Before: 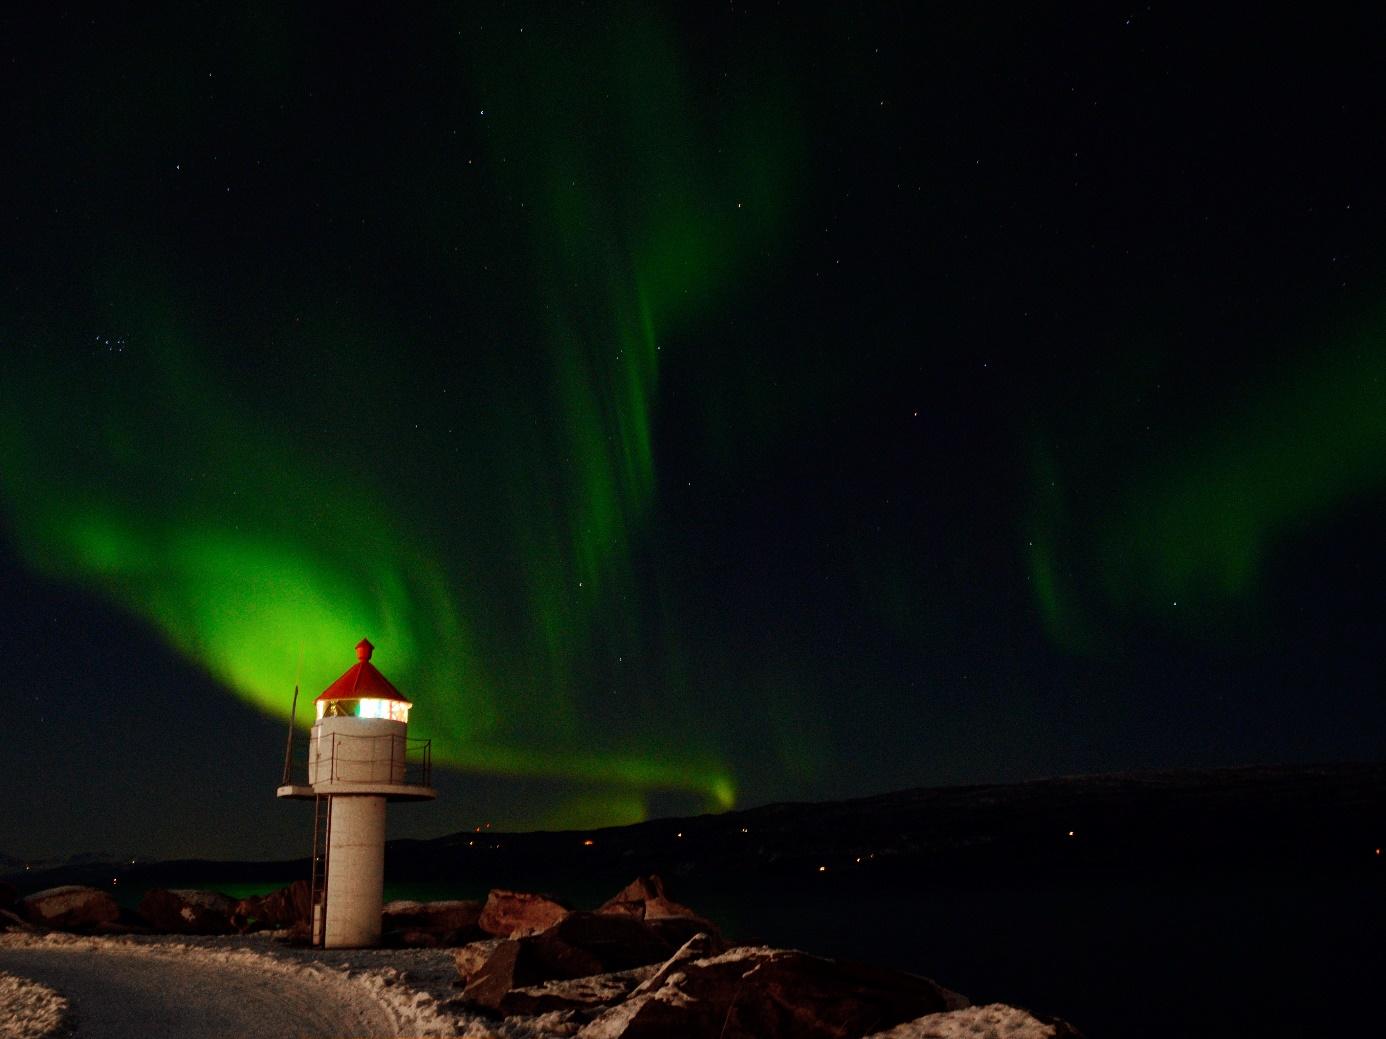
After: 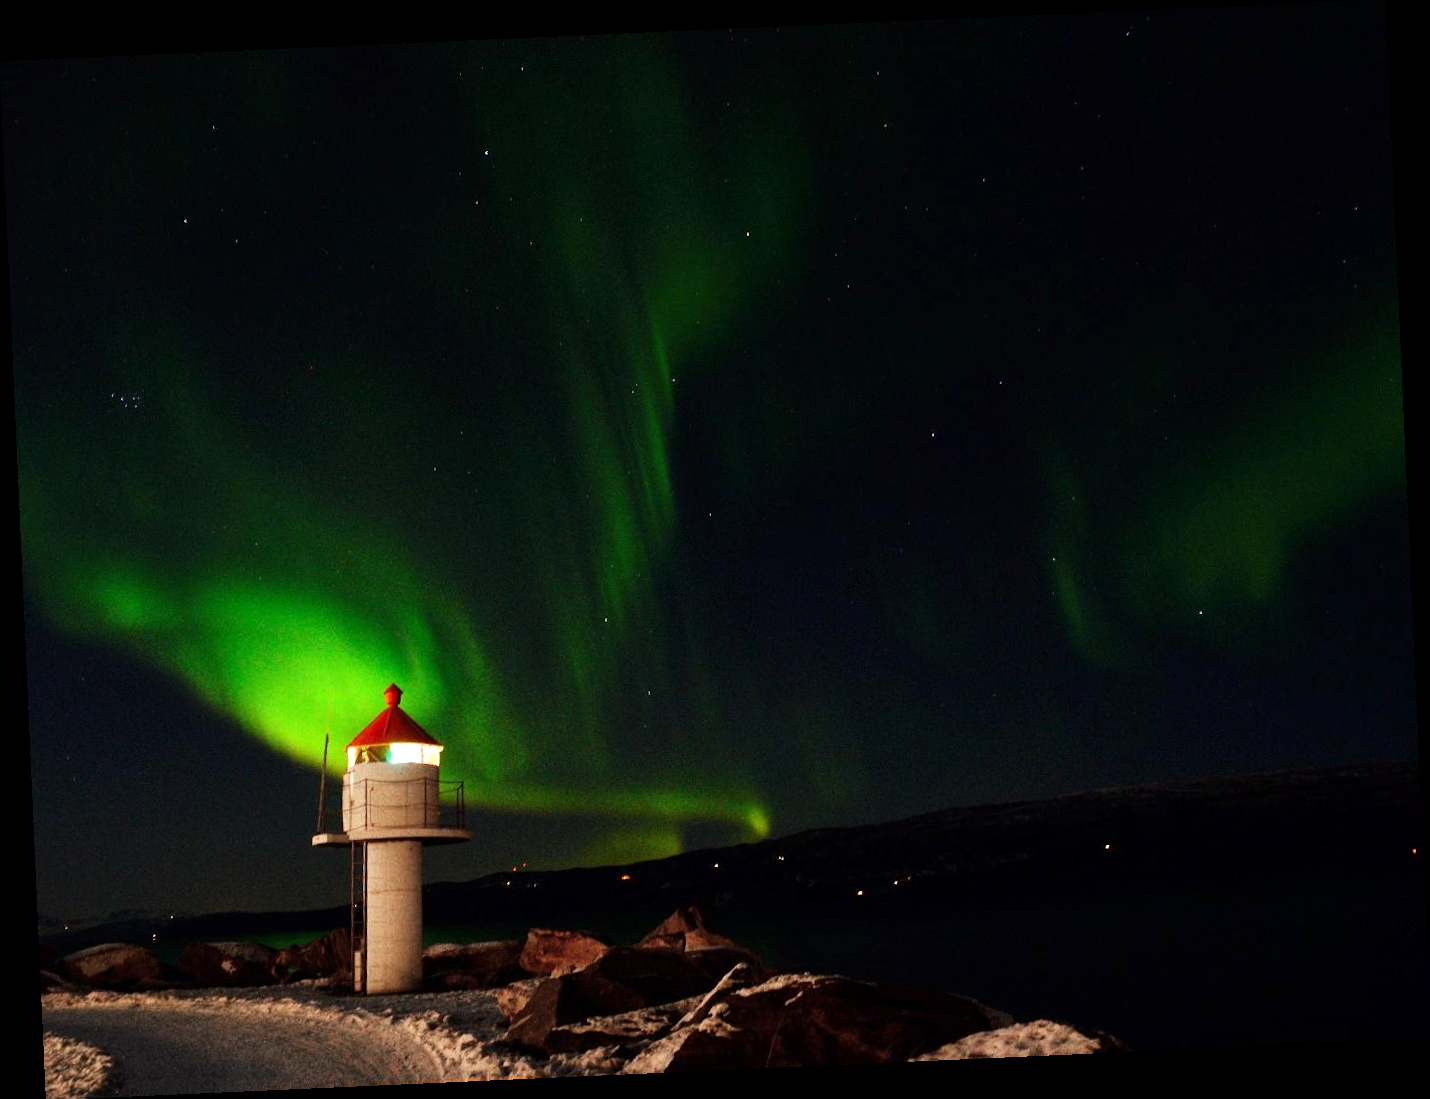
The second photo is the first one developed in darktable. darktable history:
tone curve: curves: ch0 [(0, 0) (0.08, 0.056) (0.4, 0.4) (0.6, 0.612) (0.92, 0.924) (1, 1)], color space Lab, linked channels, preserve colors none
exposure: exposure 0.77 EV, compensate highlight preservation false
rotate and perspective: rotation -2.56°, automatic cropping off
